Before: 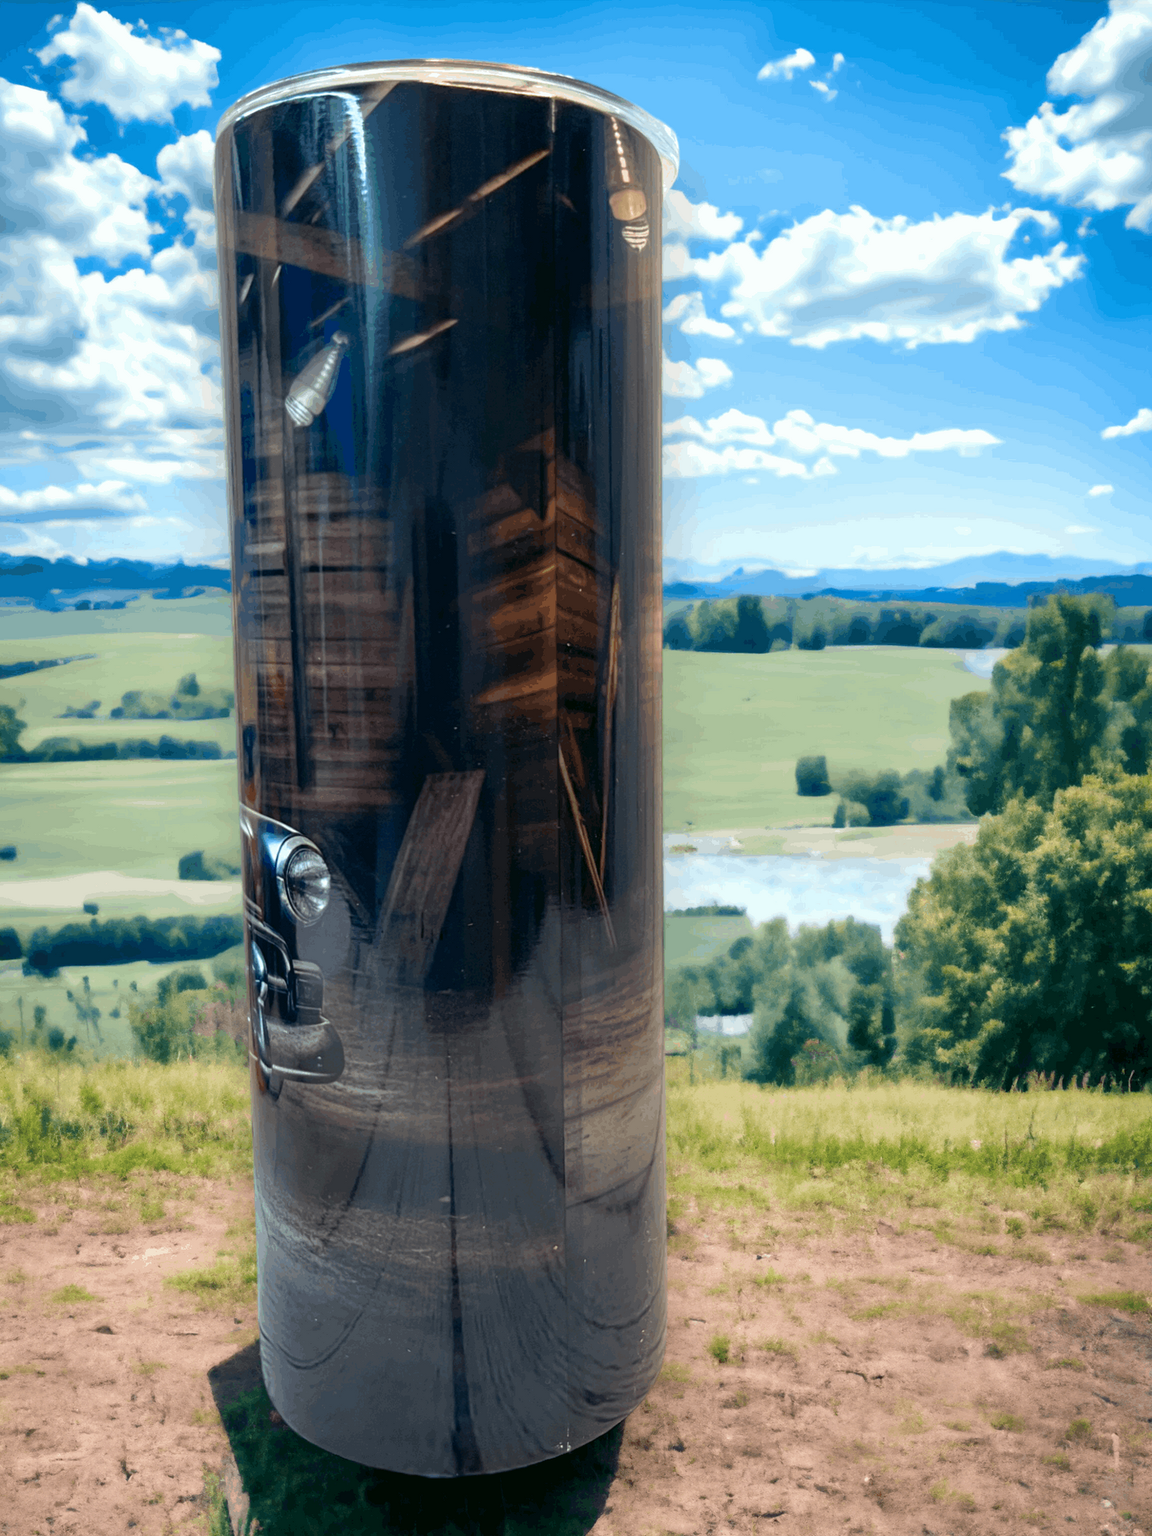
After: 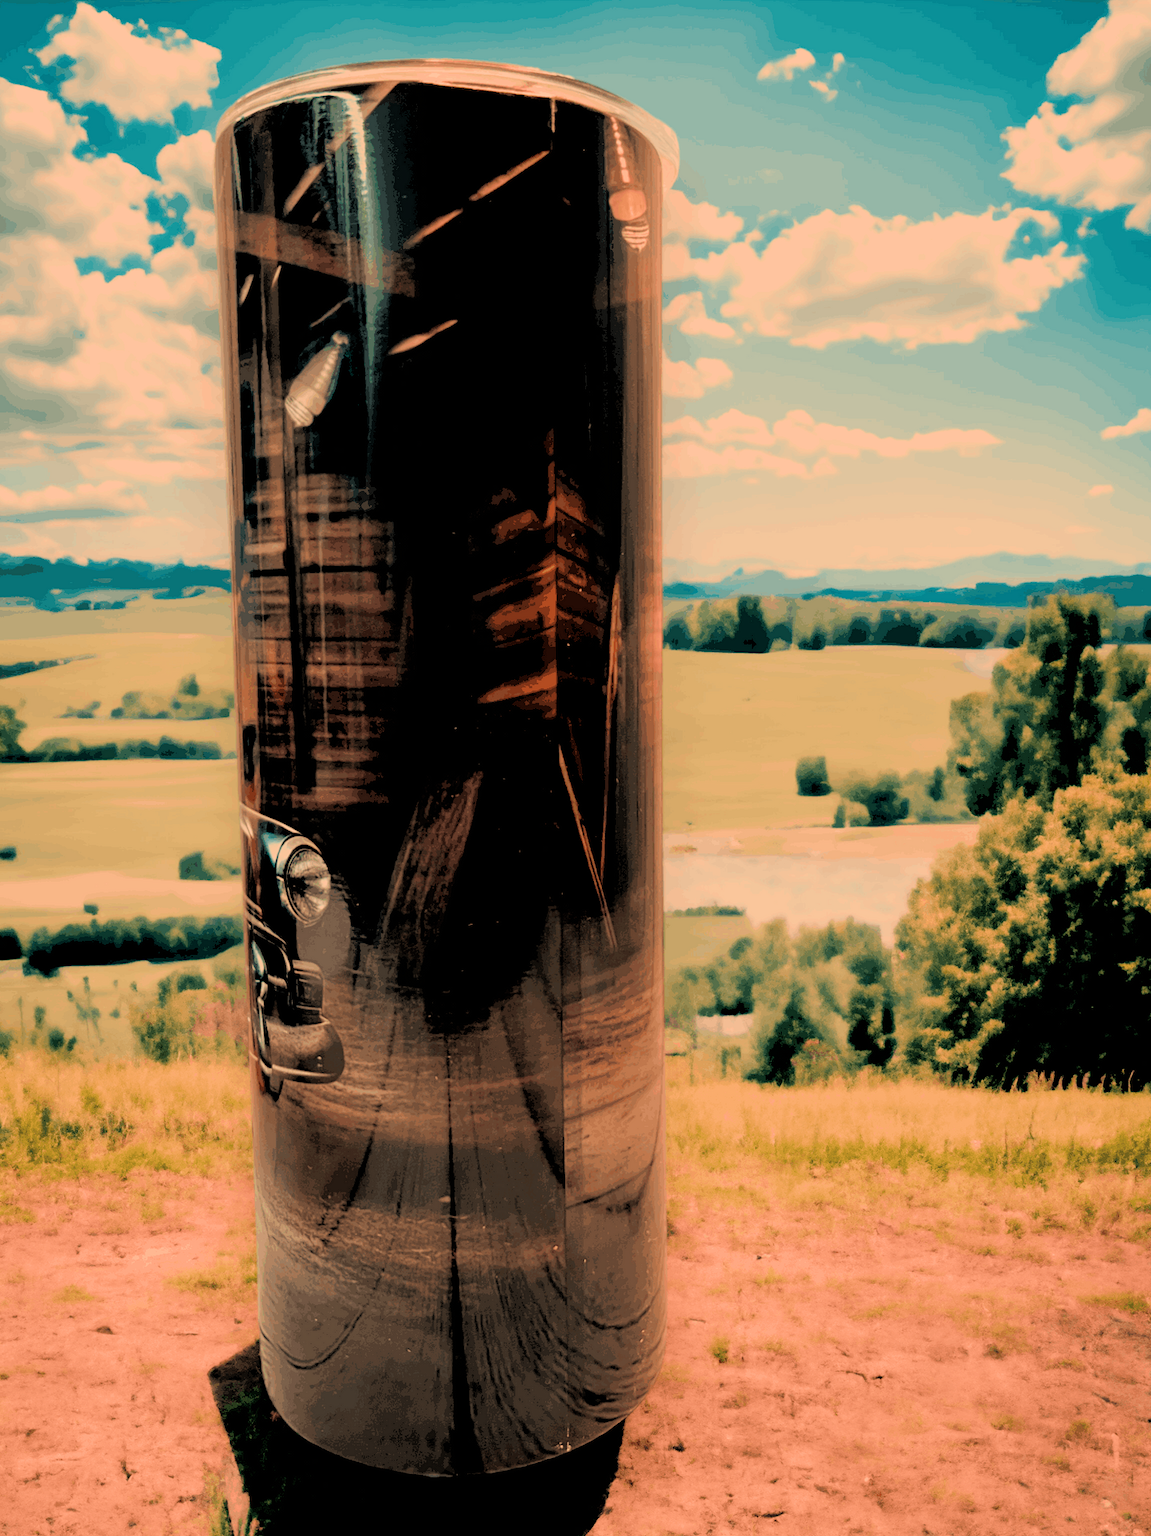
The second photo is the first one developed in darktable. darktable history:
filmic rgb: black relative exposure -7.32 EV, white relative exposure 5.09 EV, hardness 3.2
rgb levels: levels [[0.029, 0.461, 0.922], [0, 0.5, 1], [0, 0.5, 1]]
white balance: red 1.467, blue 0.684
